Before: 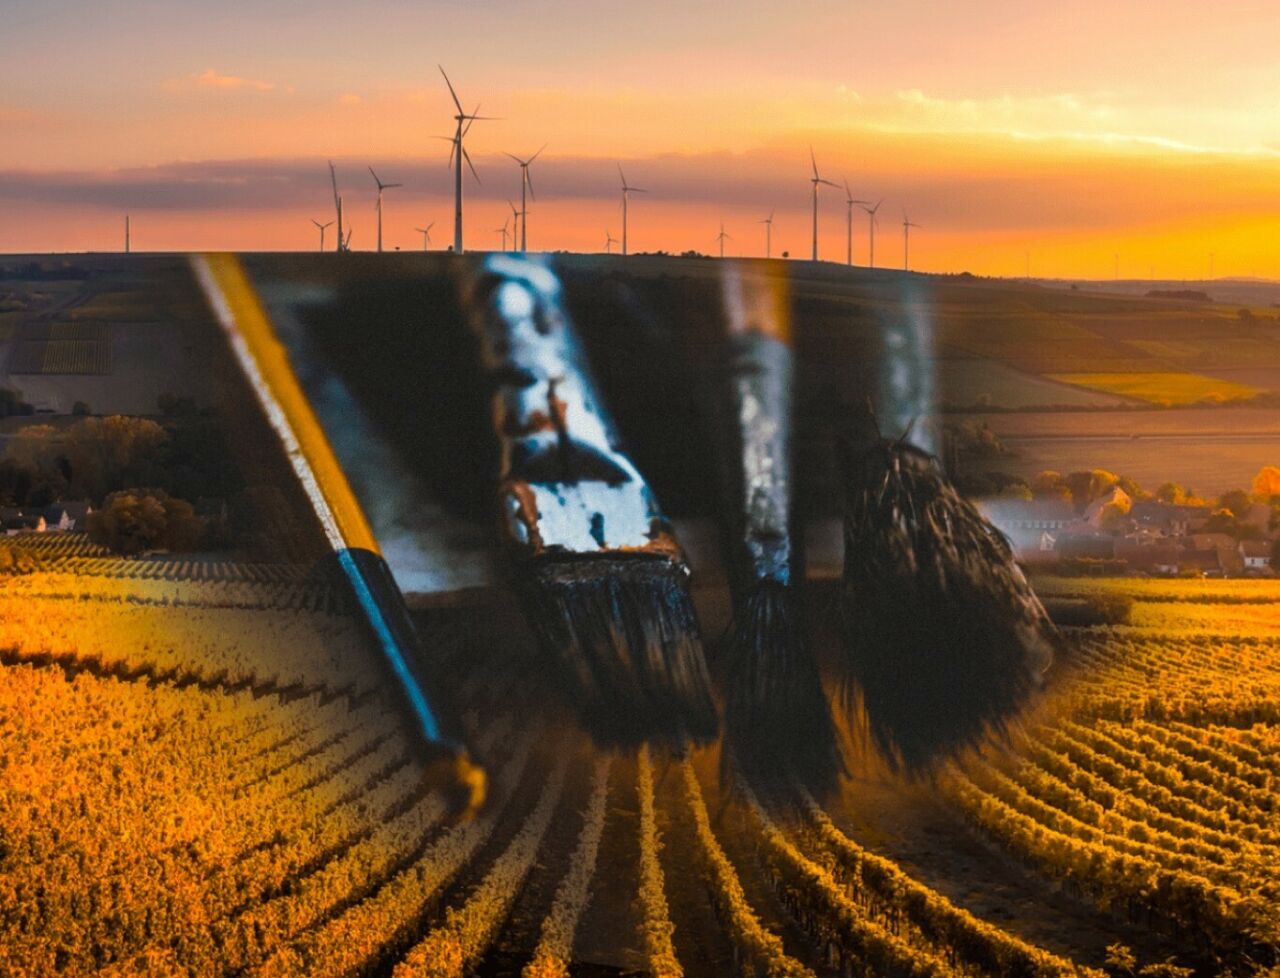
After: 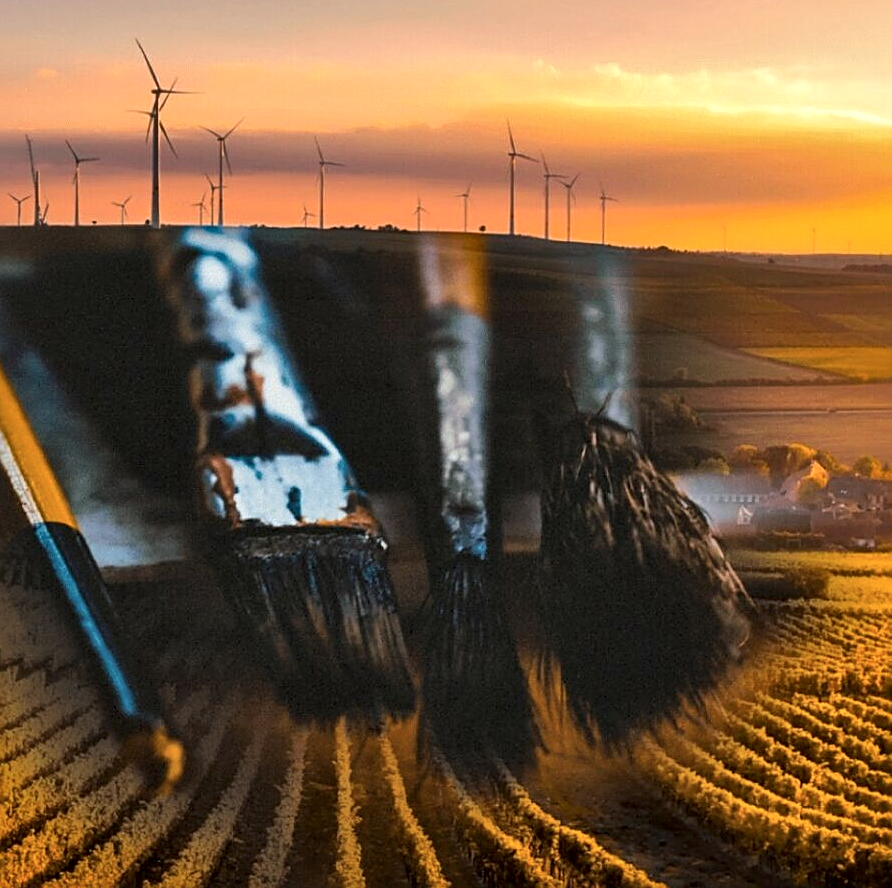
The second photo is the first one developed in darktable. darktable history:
color balance rgb: perceptual saturation grading › global saturation 0.075%
sharpen: on, module defaults
local contrast: mode bilateral grid, contrast 49, coarseness 50, detail 150%, midtone range 0.2
crop and rotate: left 23.743%, top 2.806%, right 6.512%, bottom 6.38%
